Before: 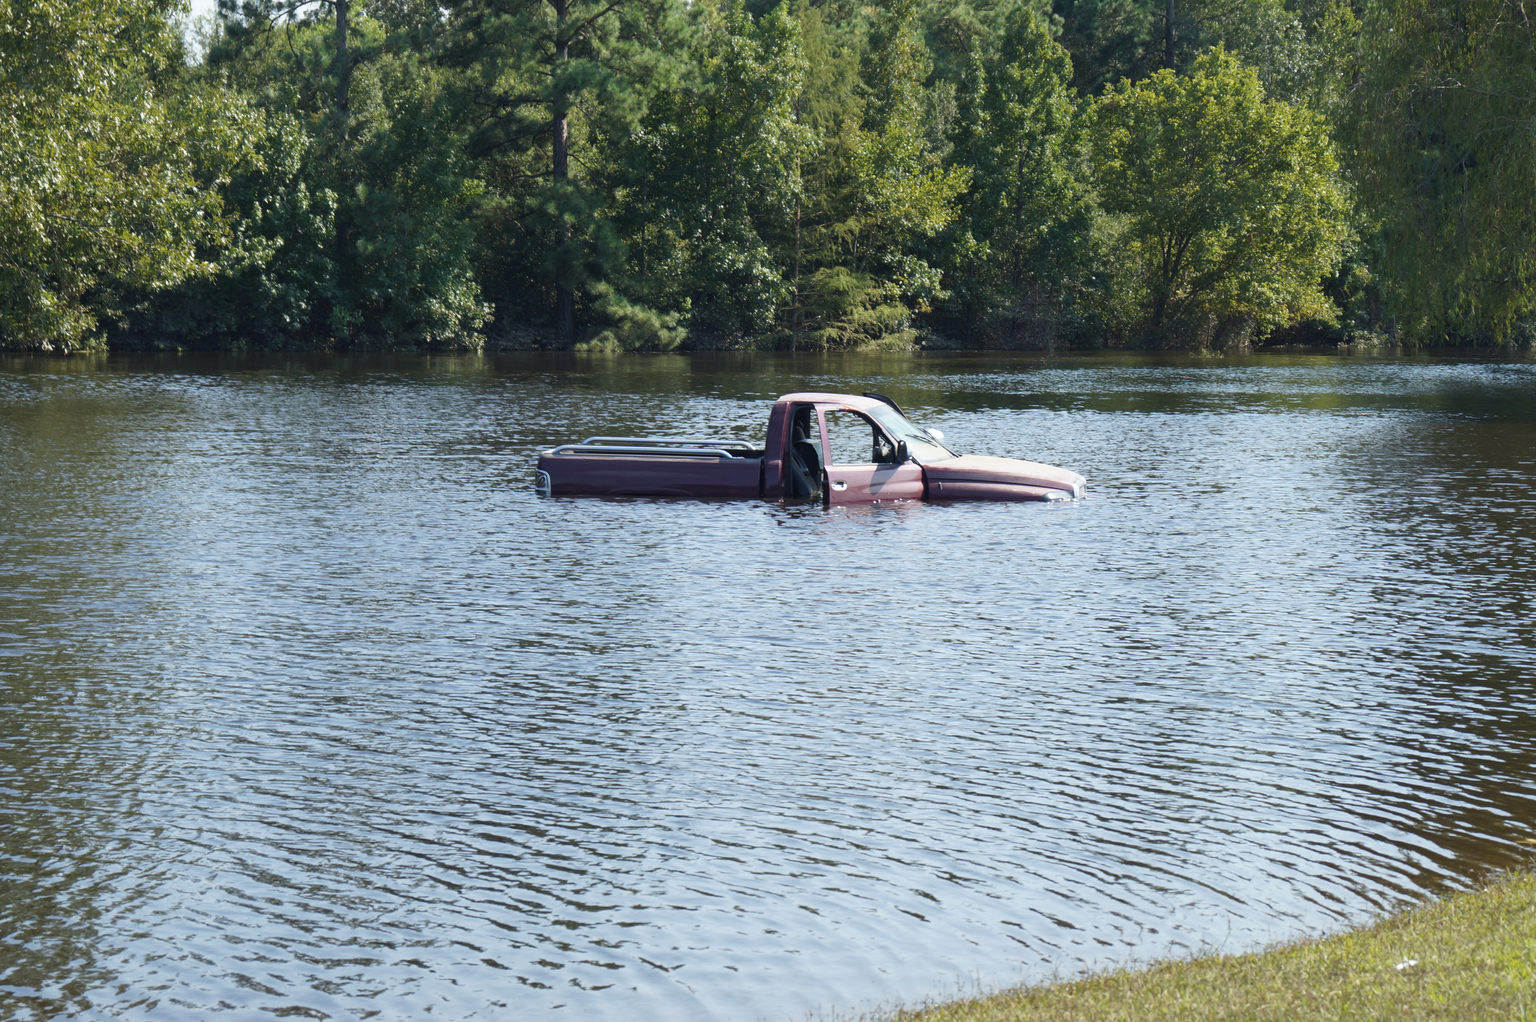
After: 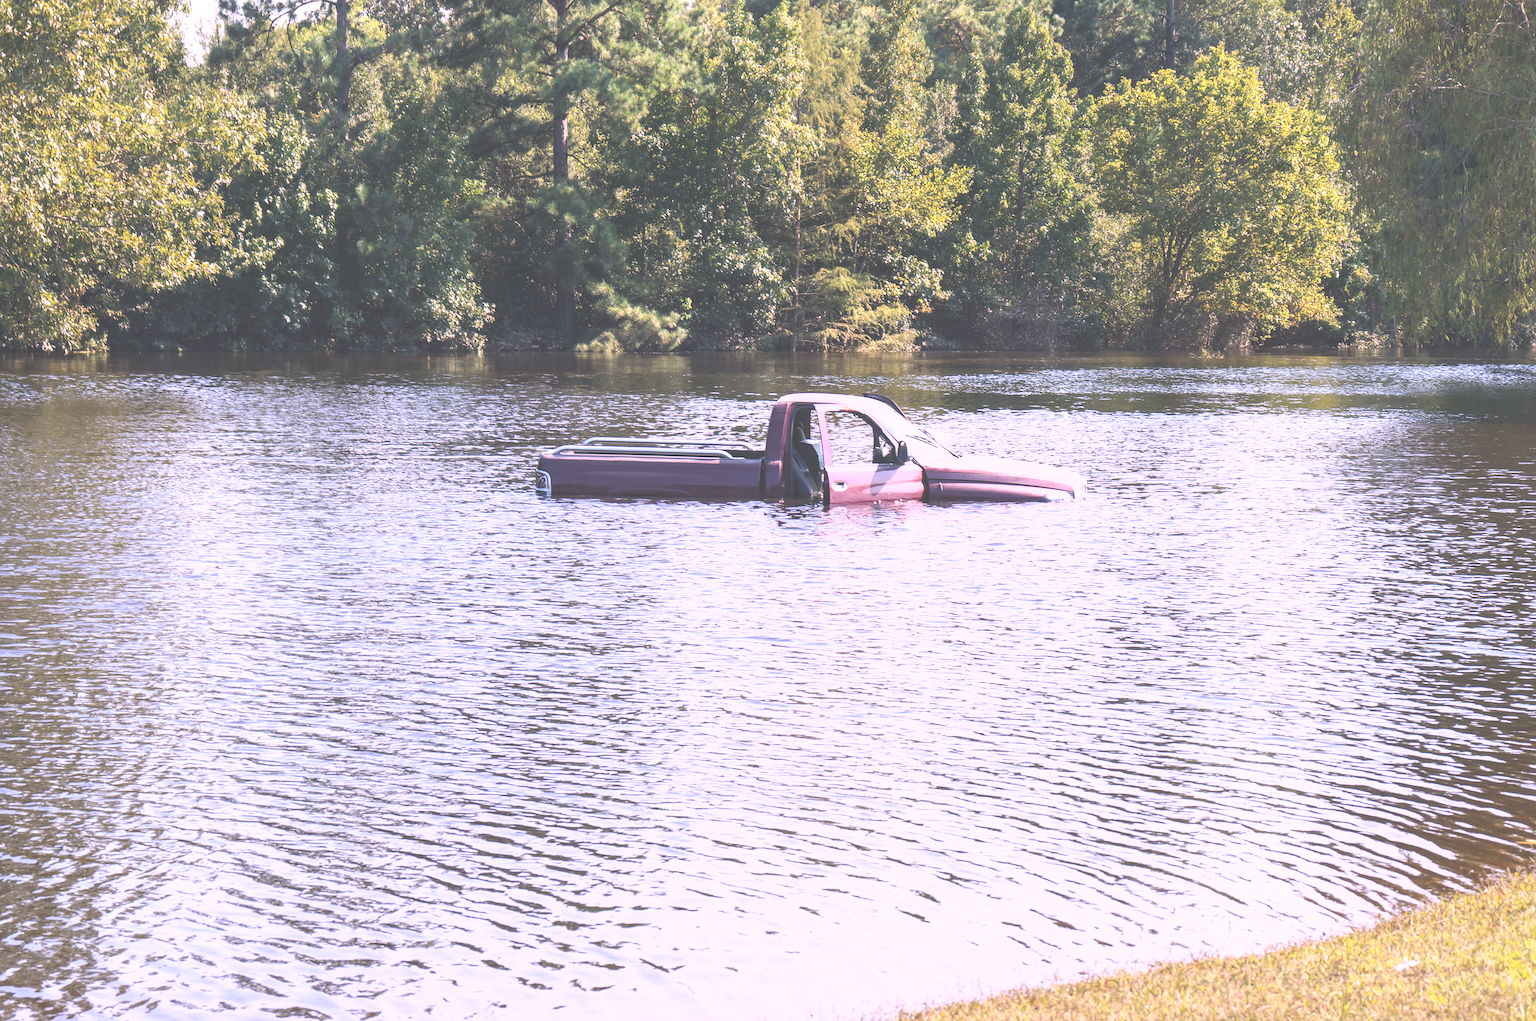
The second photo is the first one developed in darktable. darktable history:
white balance: red 1.188, blue 1.11
local contrast: on, module defaults
exposure: black level correction -0.041, exposure 0.064 EV, compensate highlight preservation false
crop: bottom 0.071%
base curve: curves: ch0 [(0, 0) (0.557, 0.834) (1, 1)]
sharpen: on, module defaults
contrast brightness saturation: contrast 0.1, brightness 0.03, saturation 0.09
